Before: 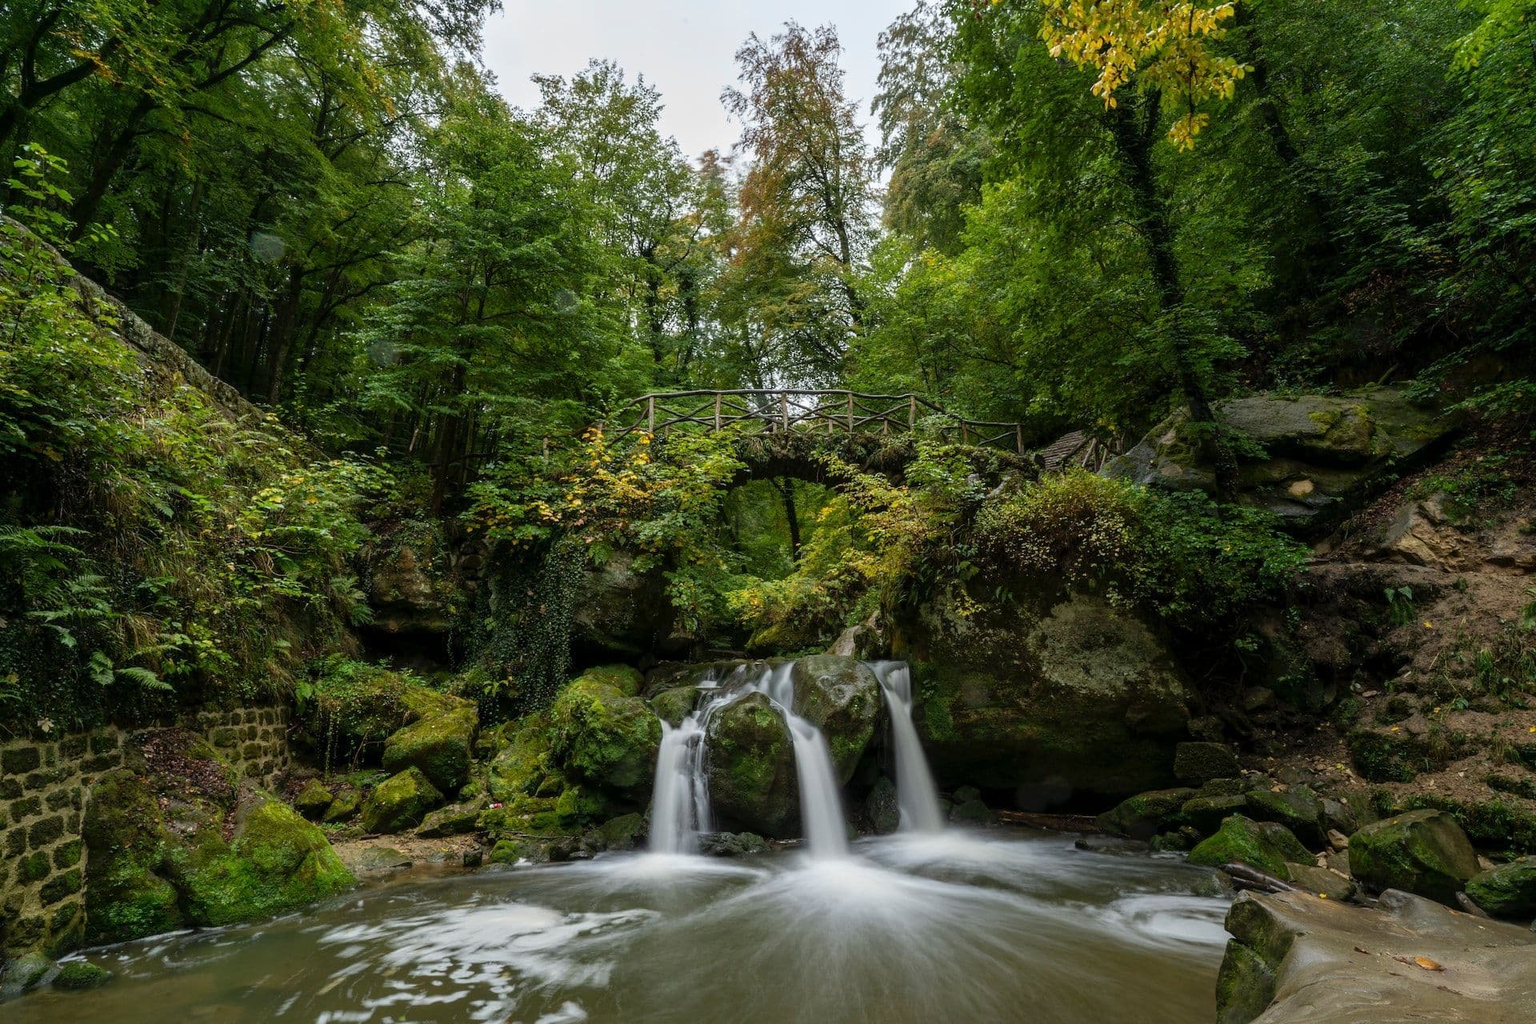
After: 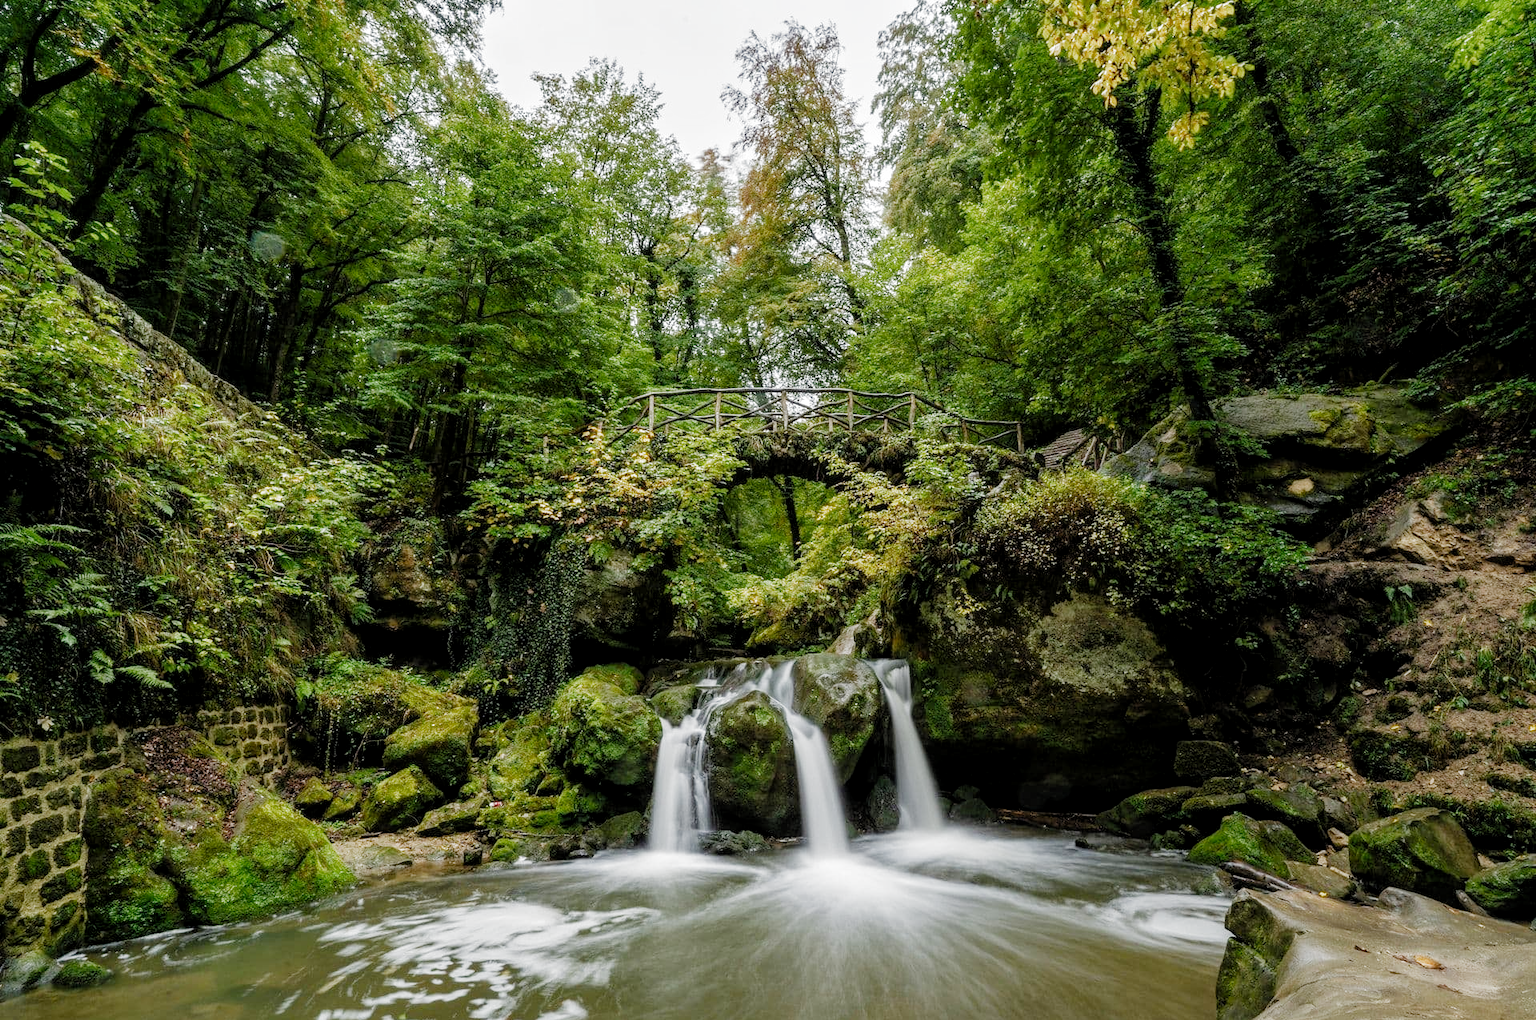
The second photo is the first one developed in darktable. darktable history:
exposure: black level correction 0, exposure 0.947 EV, compensate exposure bias true, compensate highlight preservation false
local contrast: highlights 100%, shadows 99%, detail 119%, midtone range 0.2
filmic rgb: black relative exposure -5.83 EV, white relative exposure 3.39 EV, hardness 3.66, preserve chrominance no, color science v5 (2021), contrast in shadows safe, contrast in highlights safe
crop: top 0.194%, bottom 0.096%
